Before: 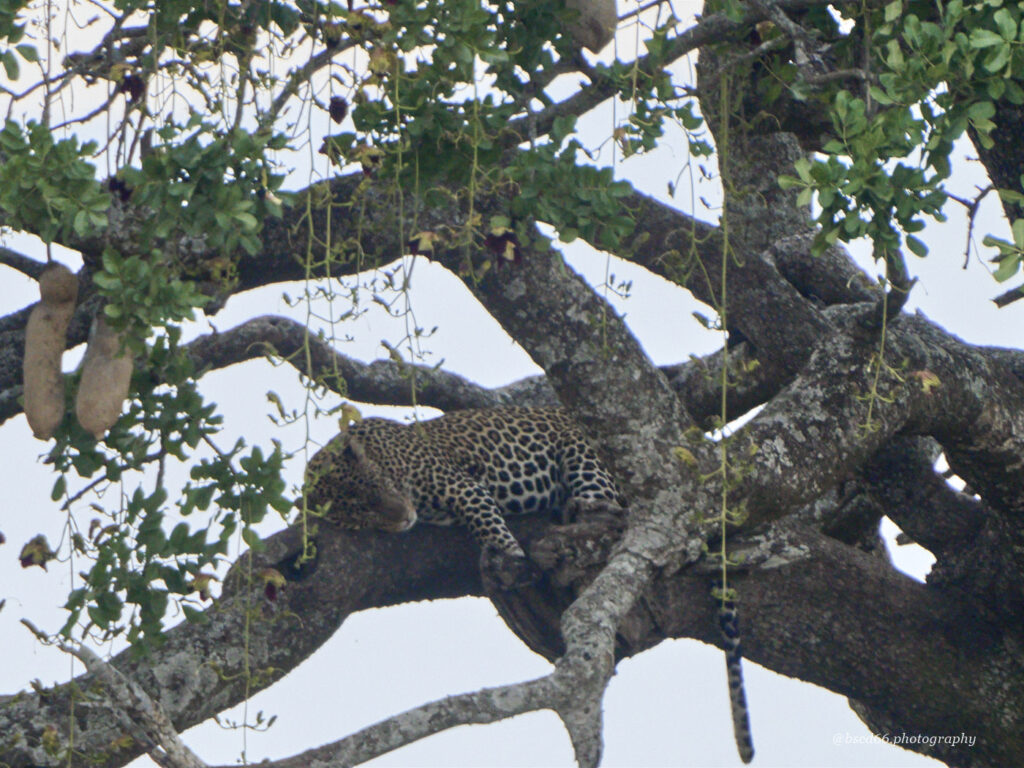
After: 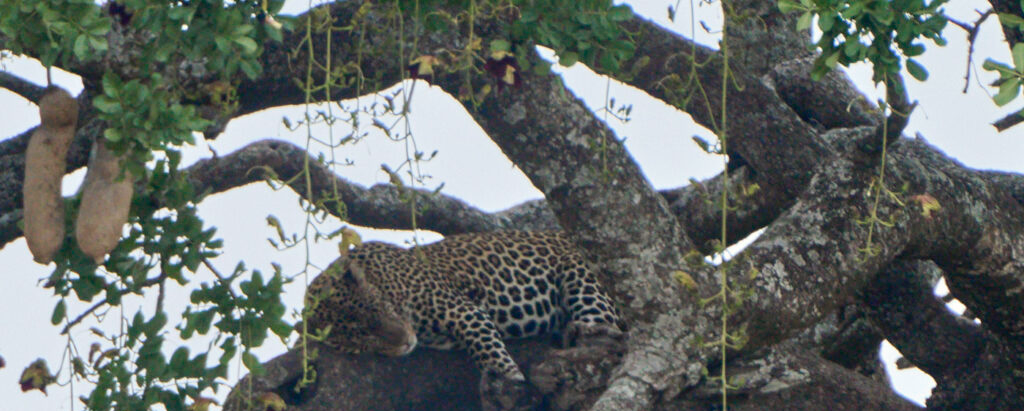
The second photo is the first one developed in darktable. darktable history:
color balance: mode lift, gamma, gain (sRGB)
crop and rotate: top 23.043%, bottom 23.437%
color calibration: x 0.342, y 0.355, temperature 5146 K
